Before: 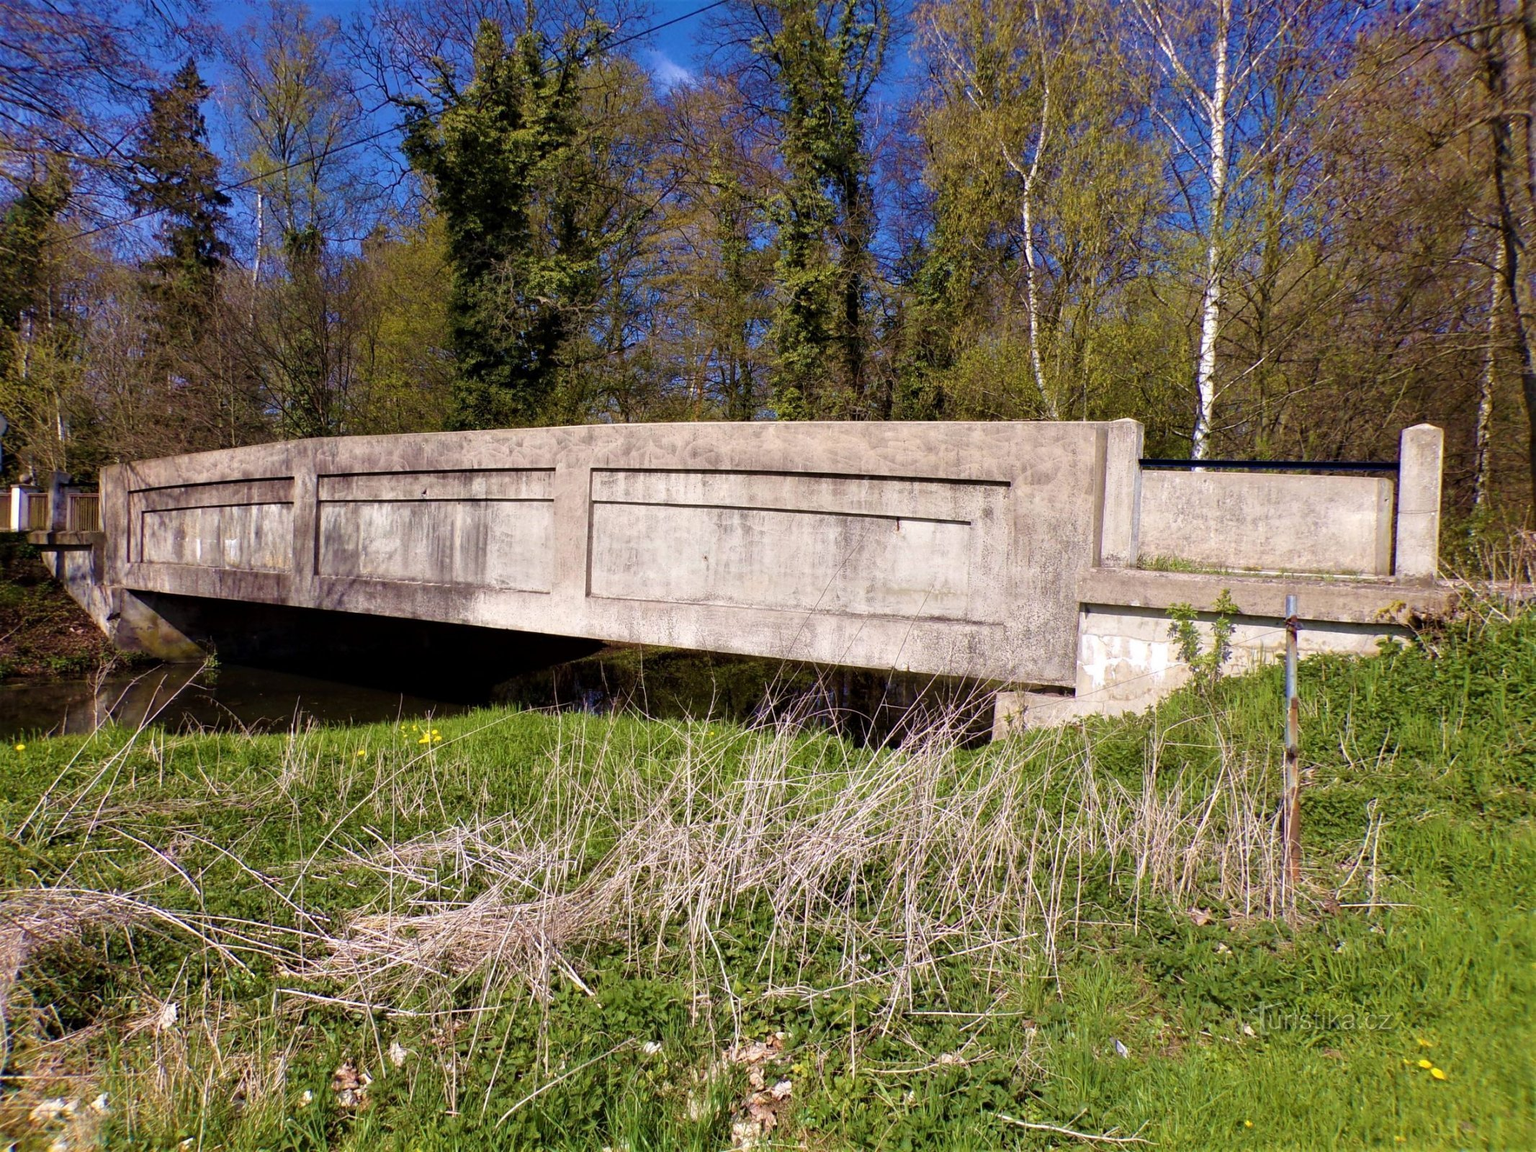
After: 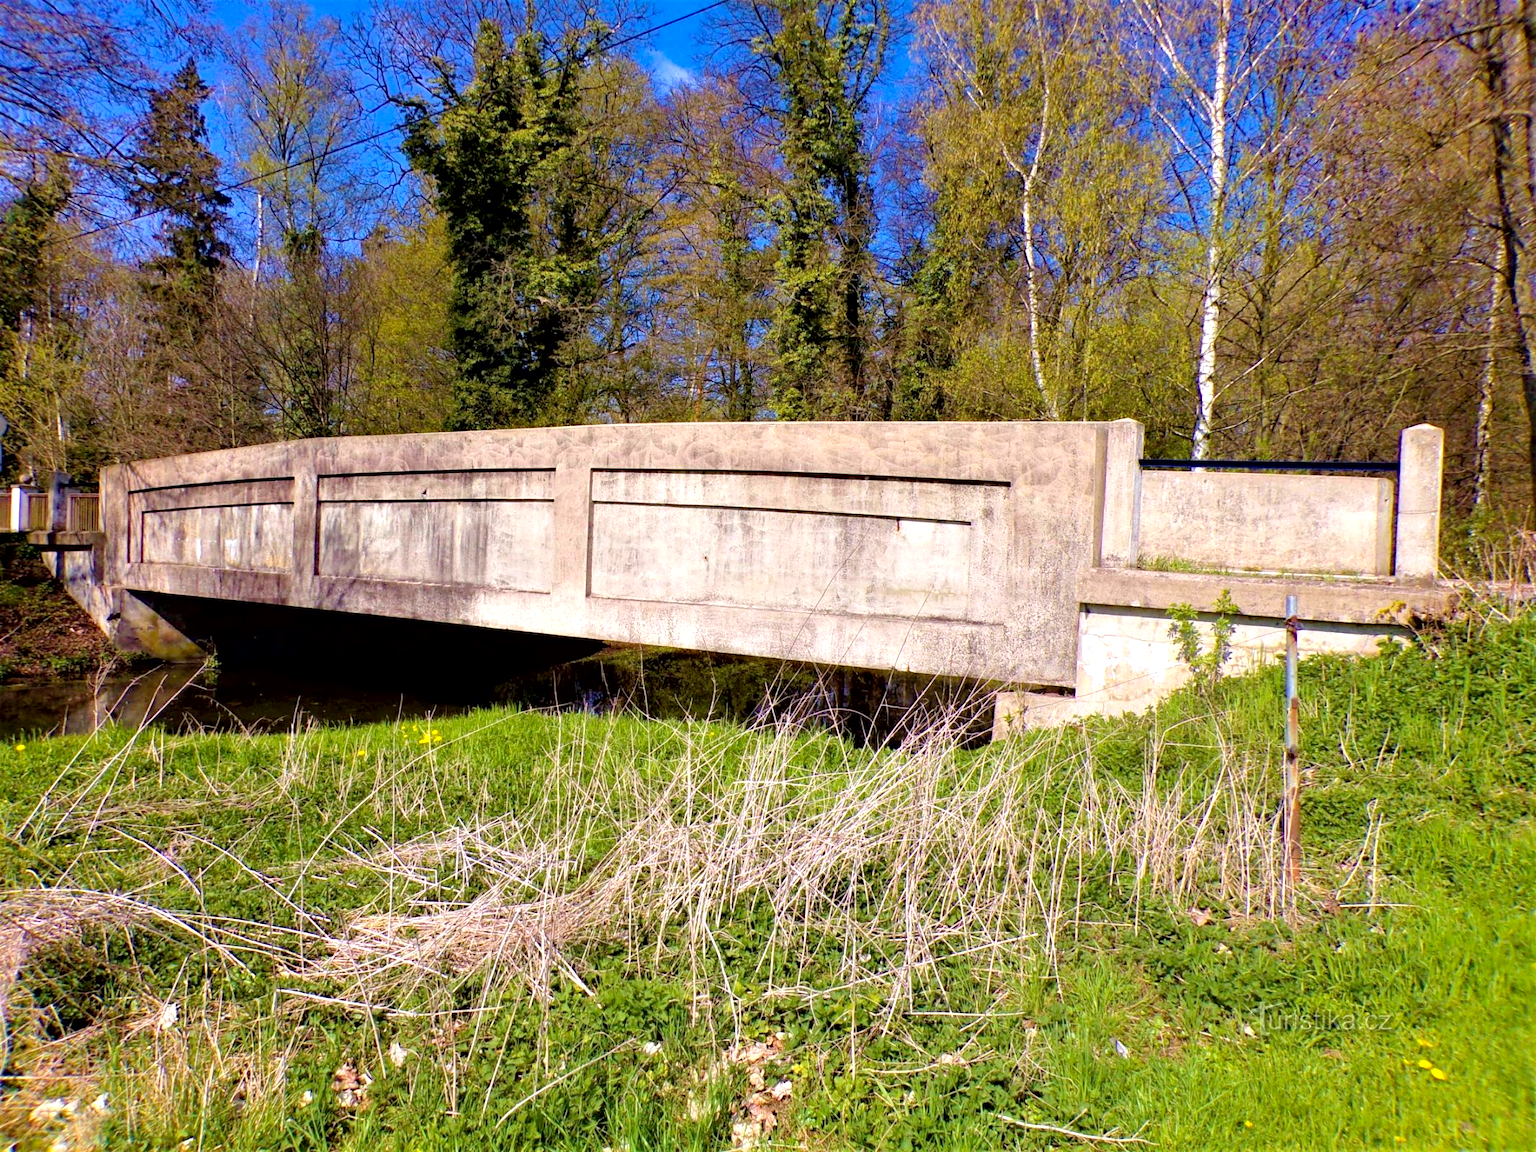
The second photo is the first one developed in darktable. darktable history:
haze removal: compatibility mode true, adaptive false
exposure: black level correction 0.005, exposure 0.413 EV, compensate exposure bias true, compensate highlight preservation false
contrast brightness saturation: brightness 0.088, saturation 0.191
